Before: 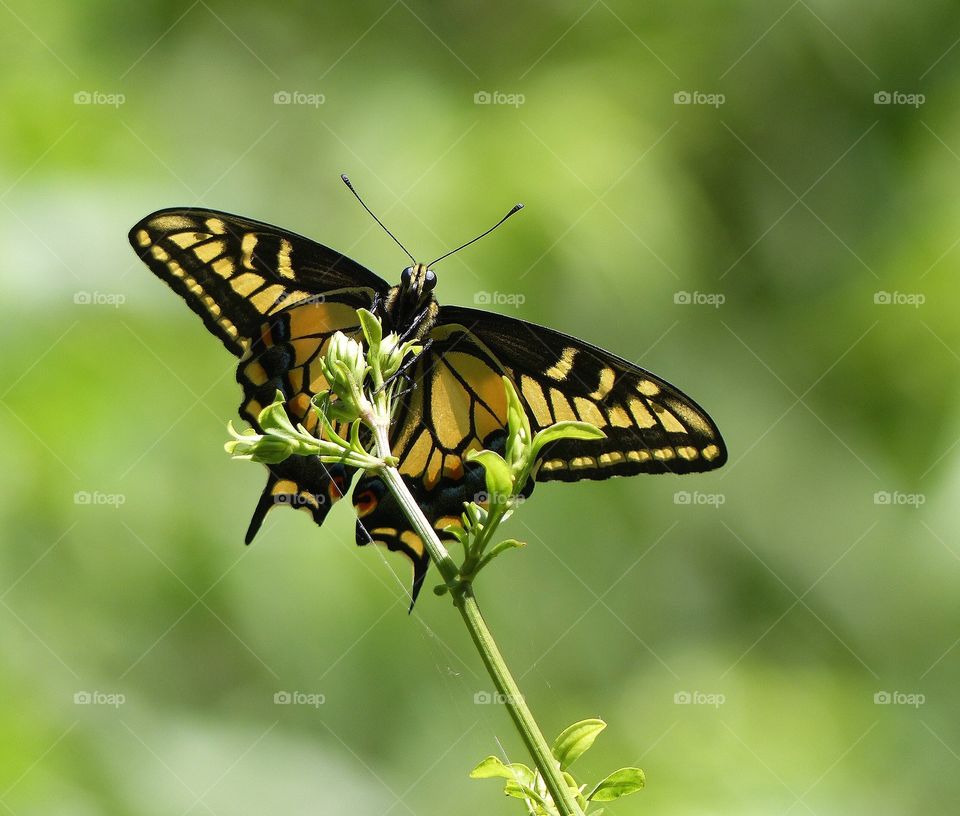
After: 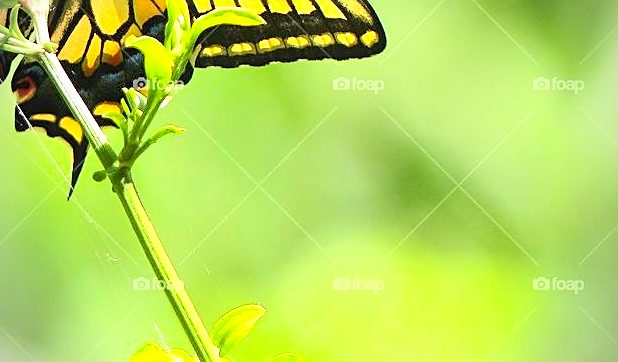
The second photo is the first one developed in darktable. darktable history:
vignetting: on, module defaults
sharpen: on, module defaults
crop and rotate: left 35.624%, top 50.78%, bottom 4.792%
contrast brightness saturation: contrast 0.24, brightness 0.256, saturation 0.385
exposure: black level correction 0, exposure 1 EV, compensate highlight preservation false
